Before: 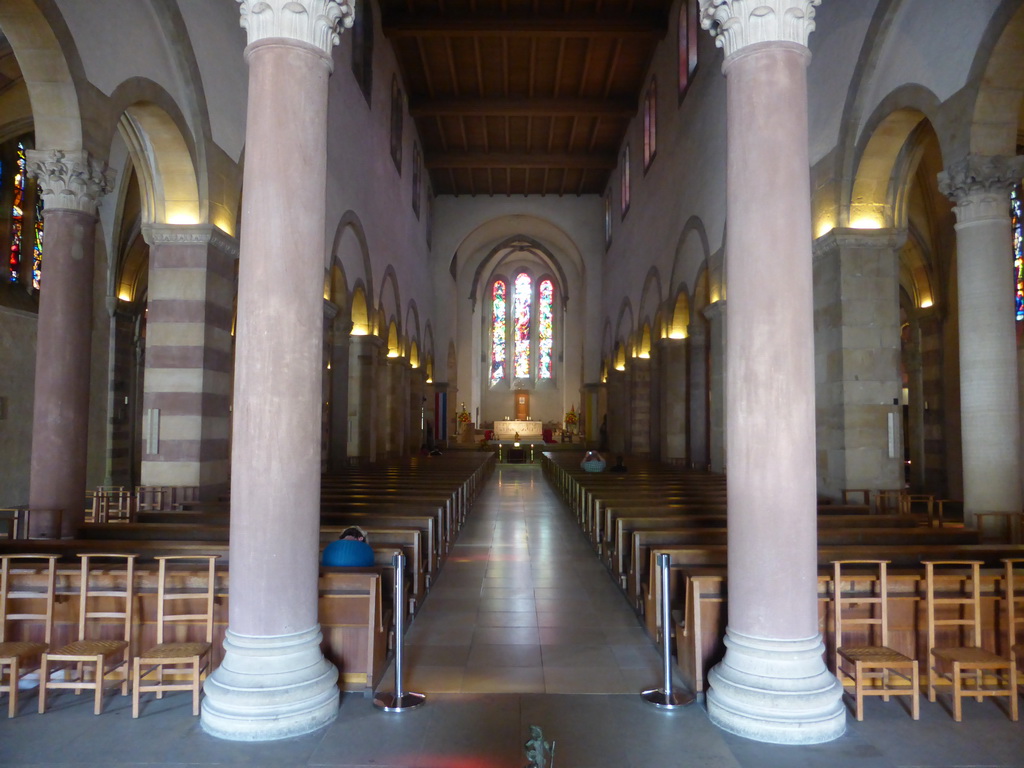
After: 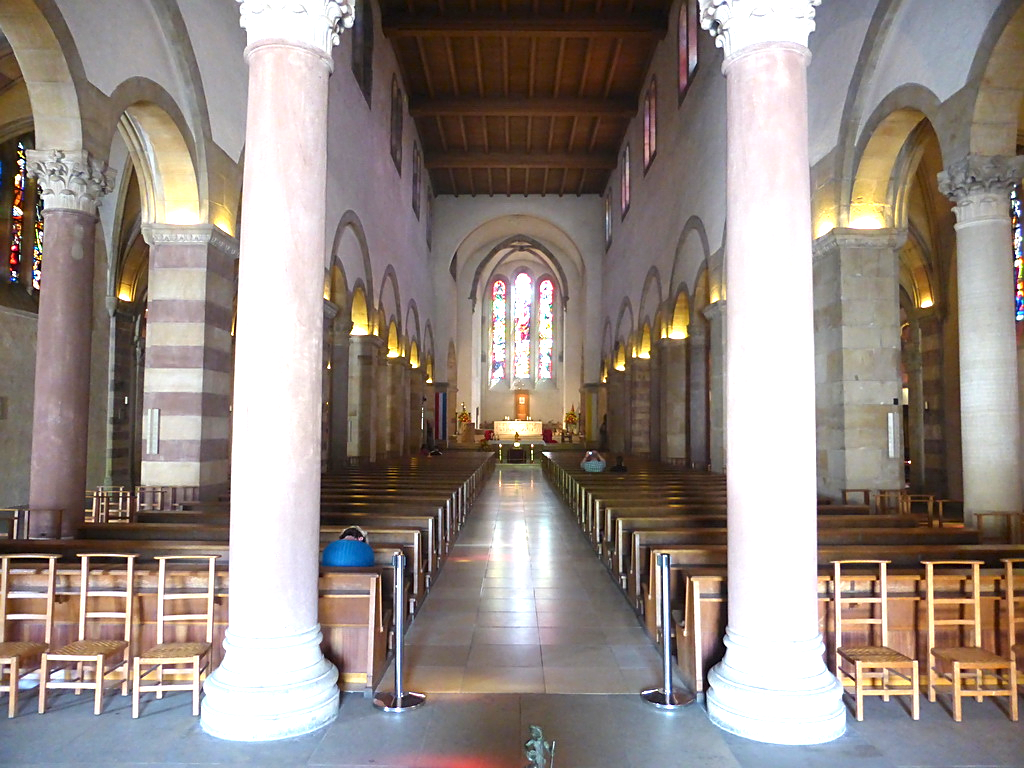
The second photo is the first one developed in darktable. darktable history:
sharpen: on, module defaults
exposure: exposure 1.209 EV, compensate highlight preservation false
